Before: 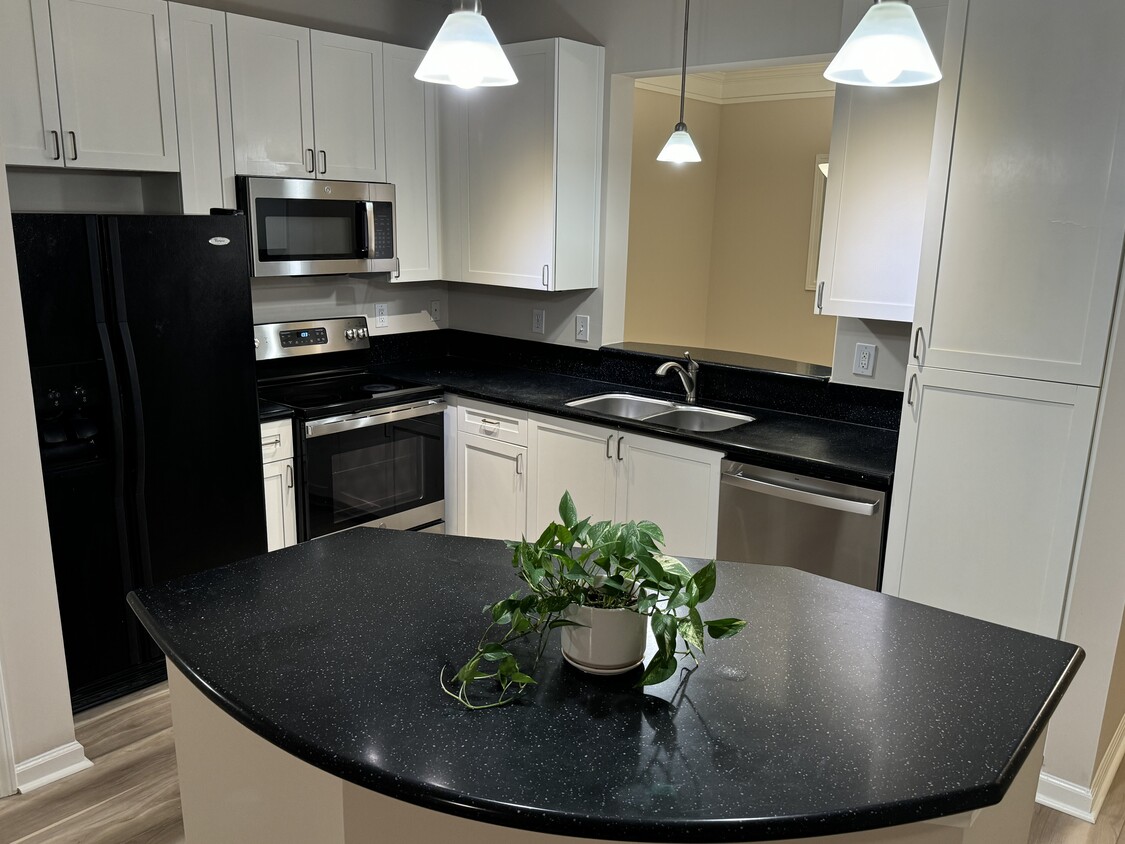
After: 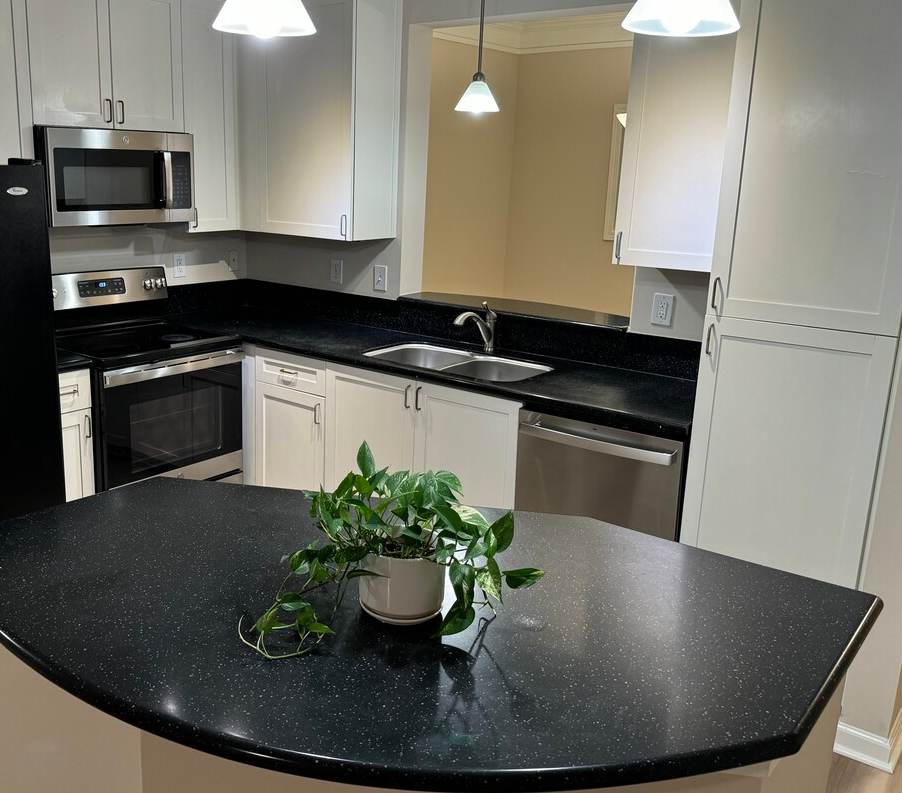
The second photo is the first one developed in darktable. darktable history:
crop and rotate: left 17.981%, top 5.982%, right 1.828%
